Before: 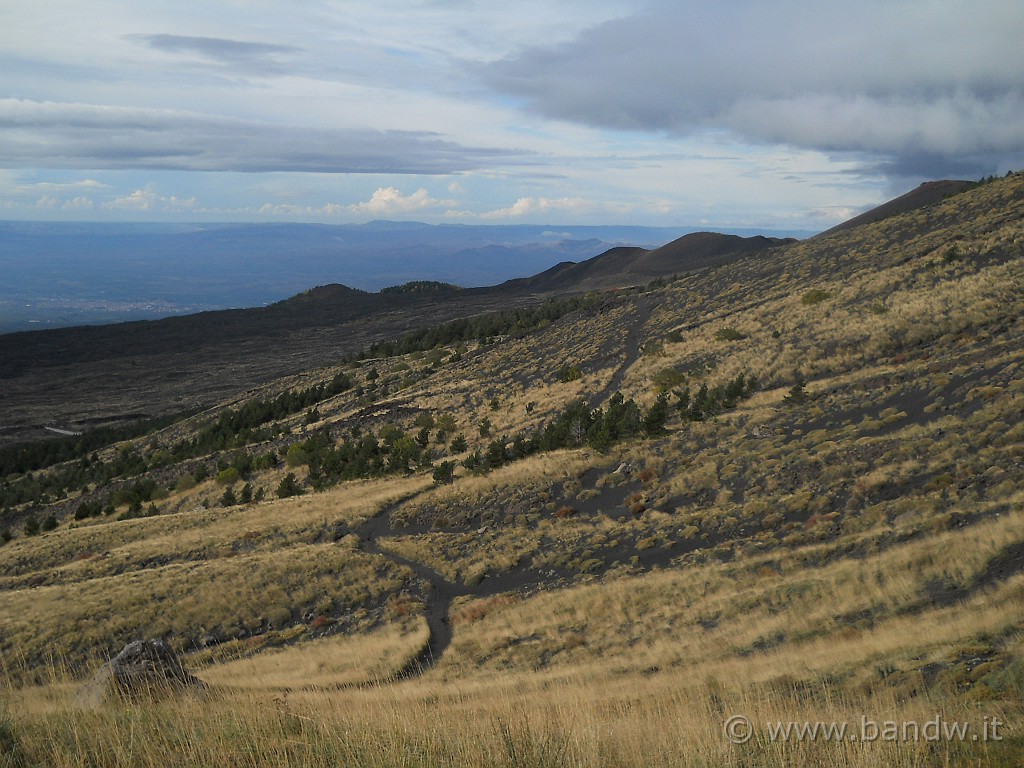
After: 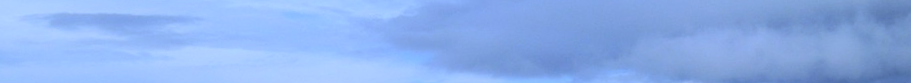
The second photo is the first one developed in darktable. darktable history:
crop and rotate: left 9.644%, top 9.491%, right 6.021%, bottom 80.509%
white balance: red 0.871, blue 1.249
rotate and perspective: rotation -4.2°, shear 0.006, automatic cropping off
